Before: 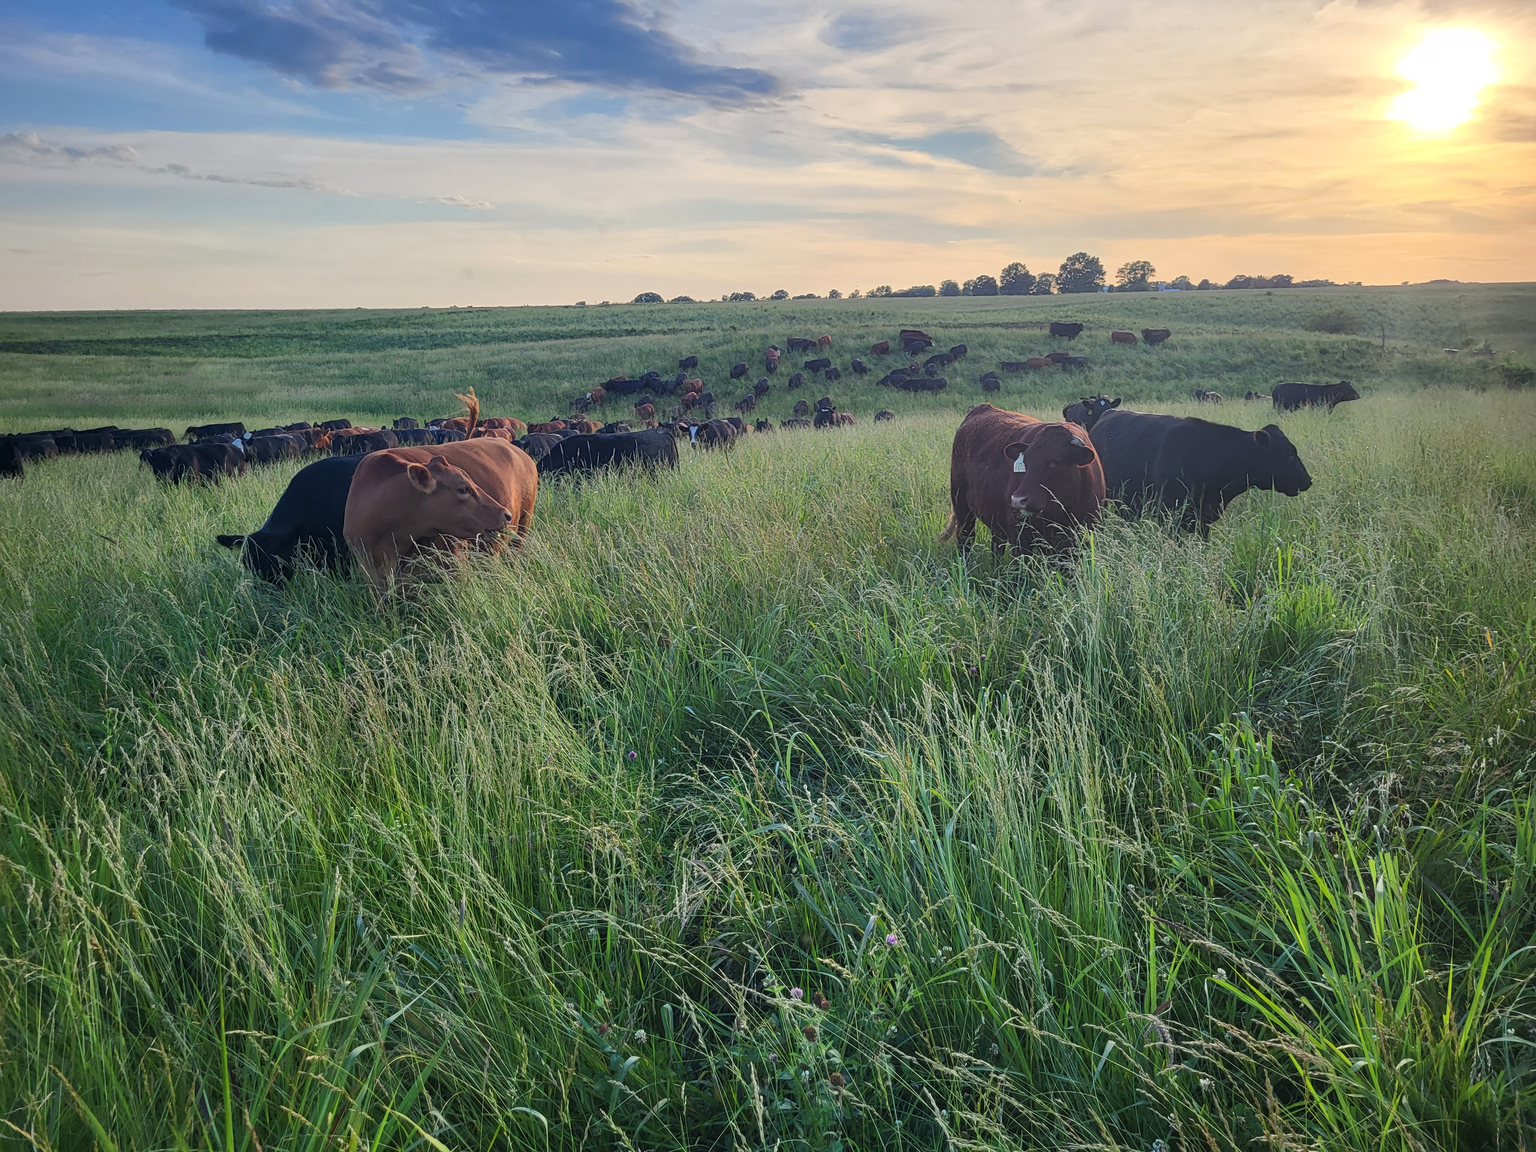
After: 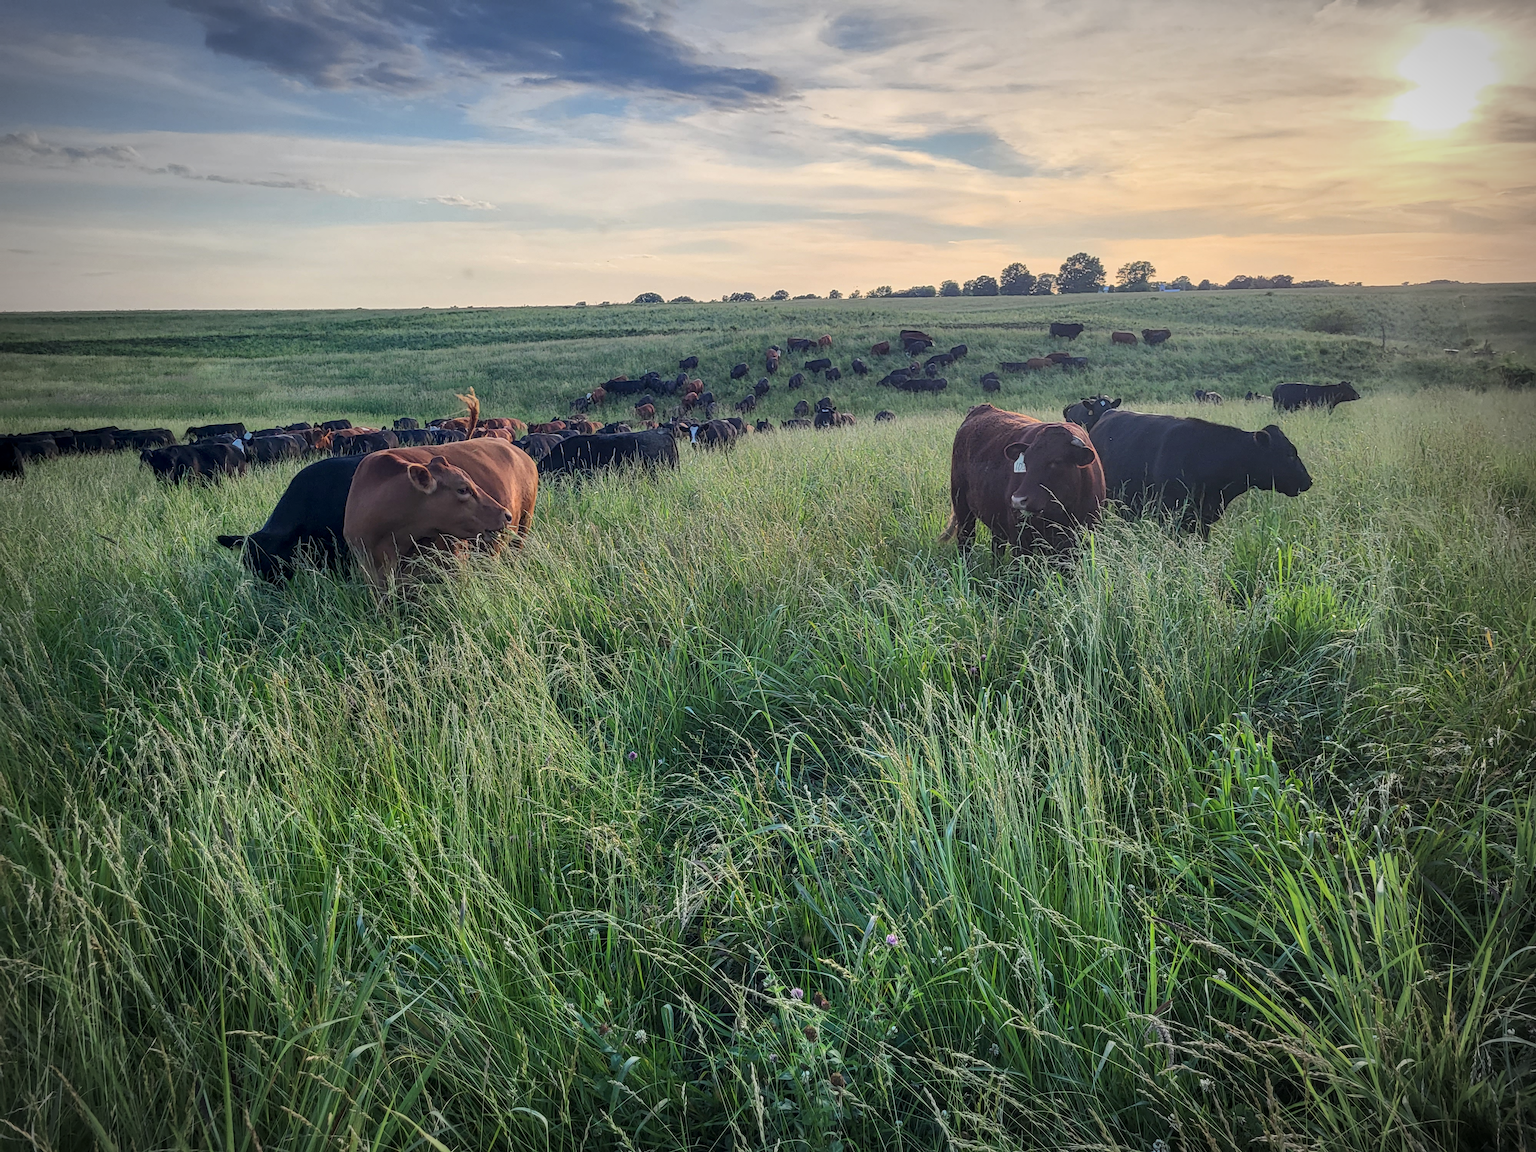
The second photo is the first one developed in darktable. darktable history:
local contrast: detail 130%
vignetting: automatic ratio true, unbound false
